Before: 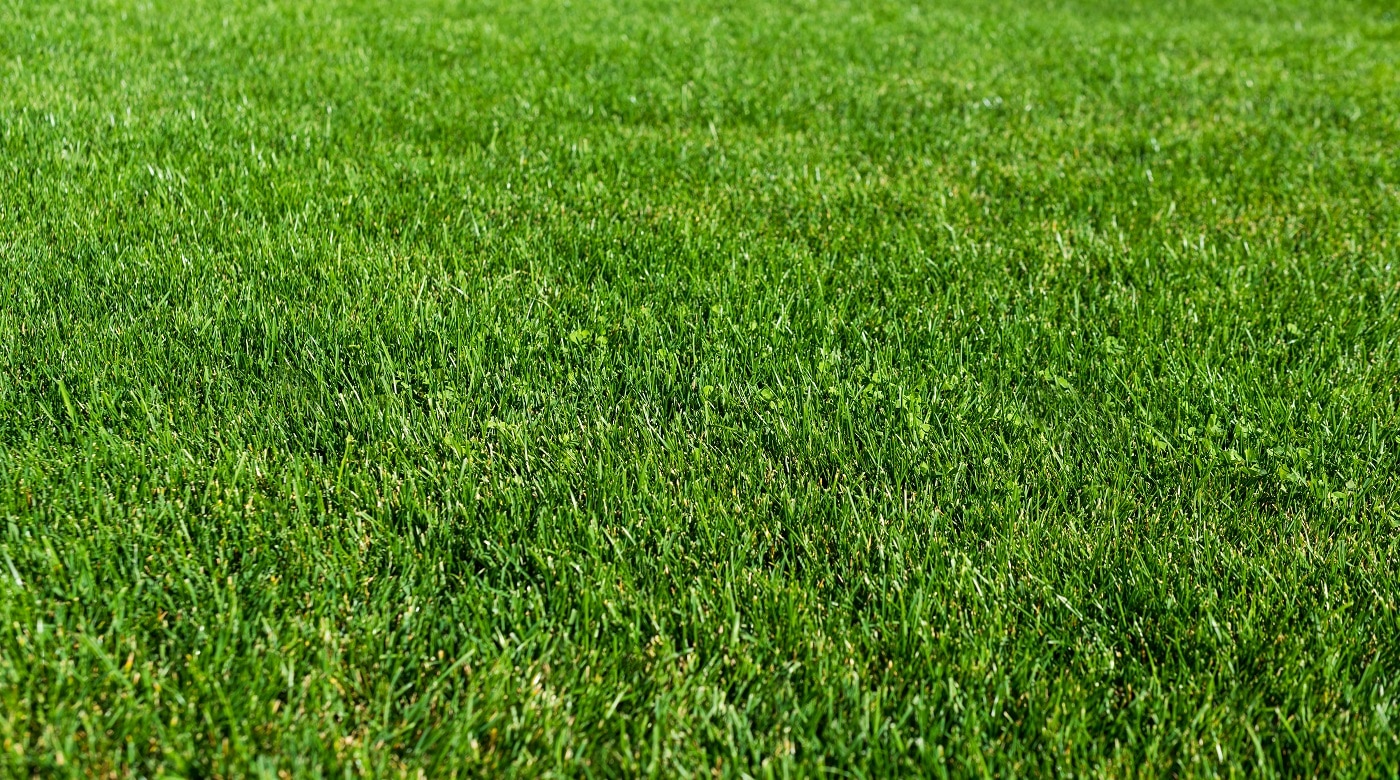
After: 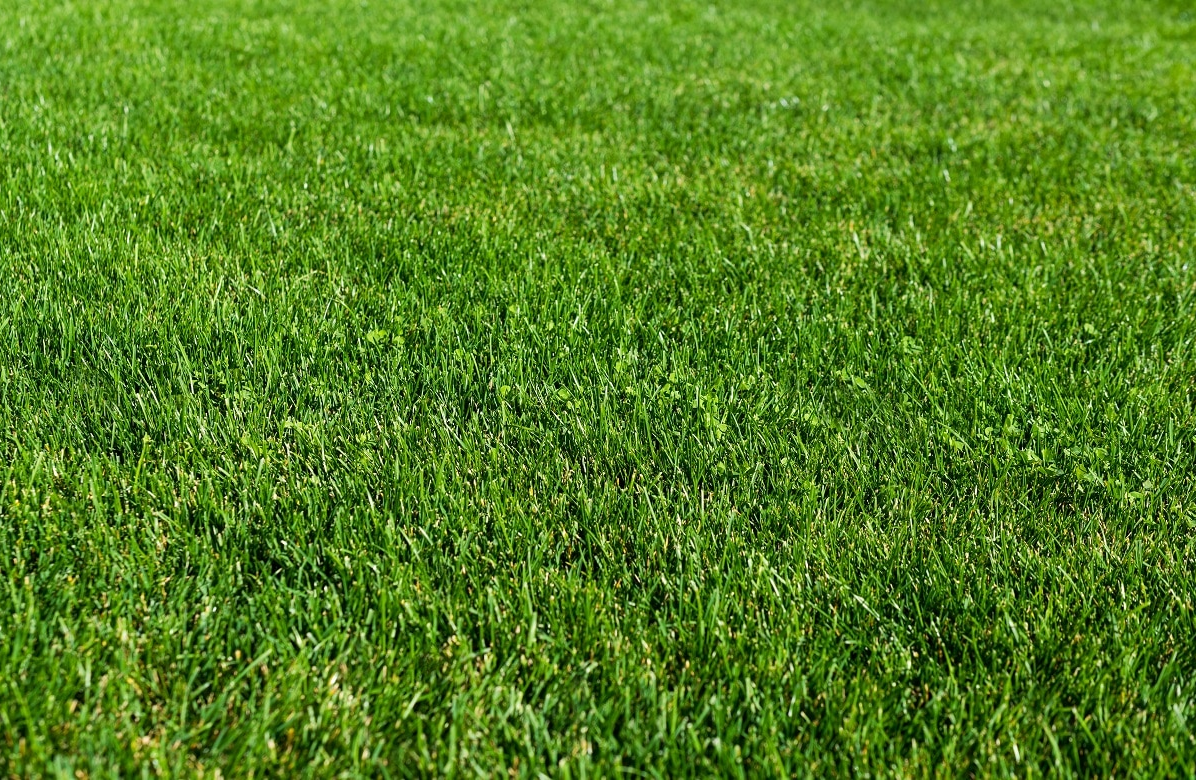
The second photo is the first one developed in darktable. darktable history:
crop and rotate: left 14.53%
